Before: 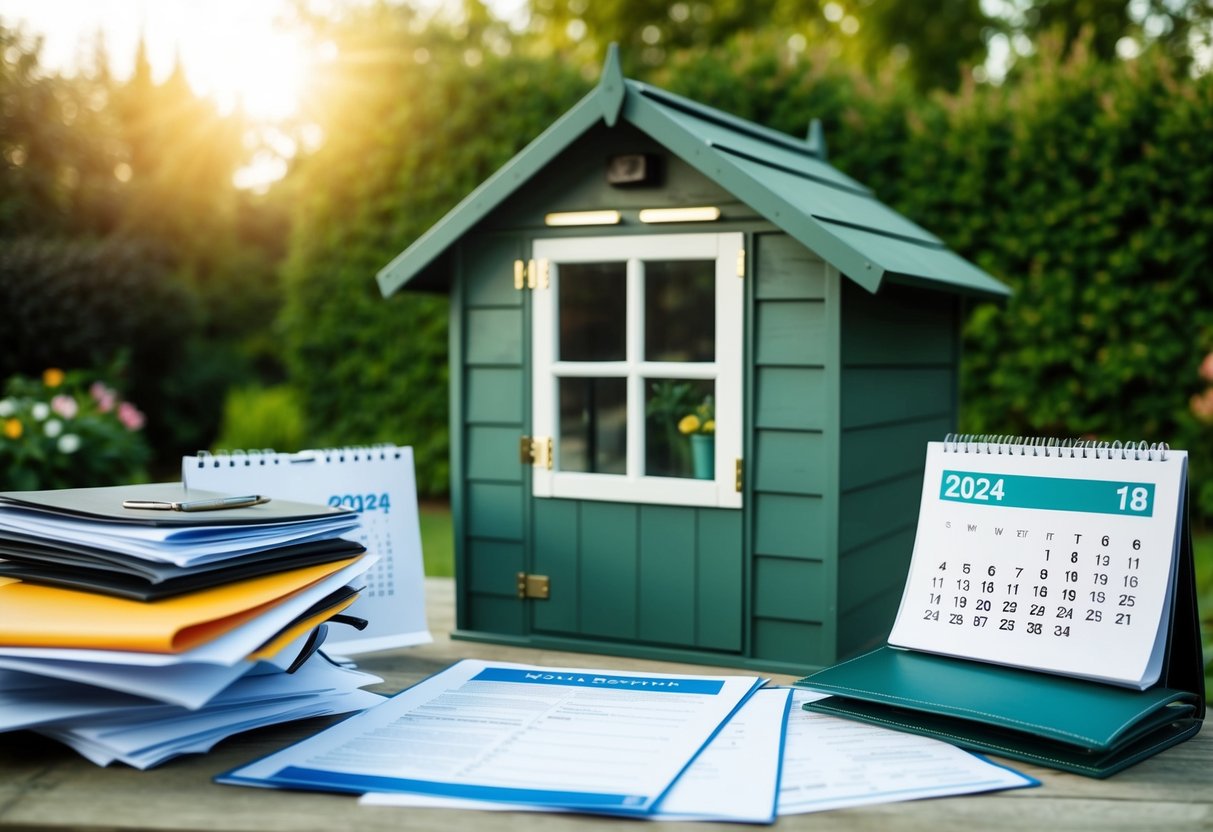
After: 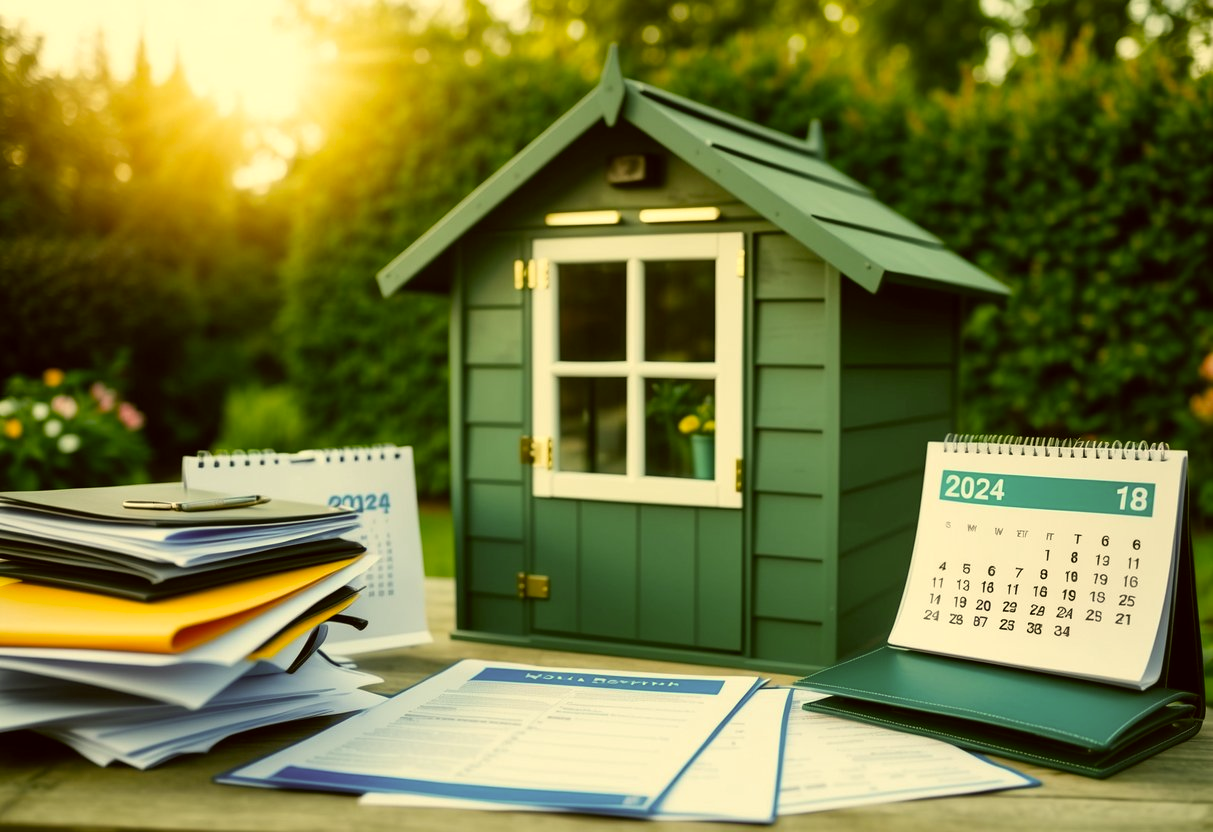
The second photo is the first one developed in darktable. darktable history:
color correction: highlights a* 0.164, highlights b* 28.88, shadows a* -0.296, shadows b* 21.4
